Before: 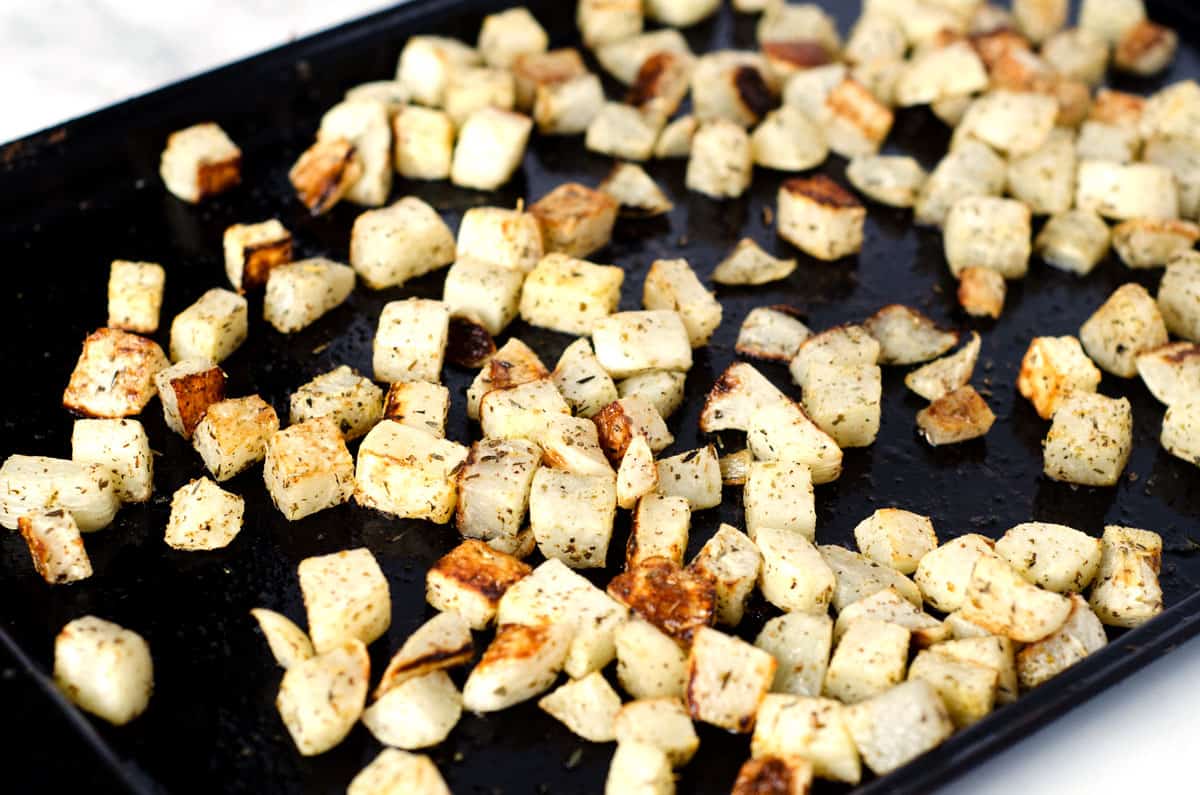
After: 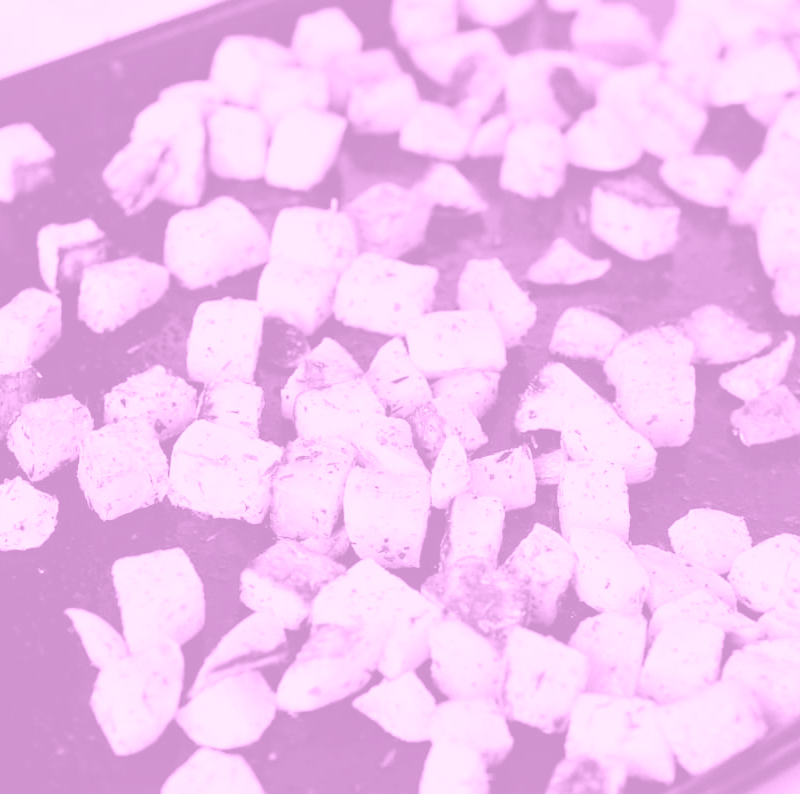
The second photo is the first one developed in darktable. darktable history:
exposure: exposure 0.161 EV, compensate highlight preservation false
colorize: hue 331.2°, saturation 75%, source mix 30.28%, lightness 70.52%, version 1
crop and rotate: left 15.546%, right 17.787%
